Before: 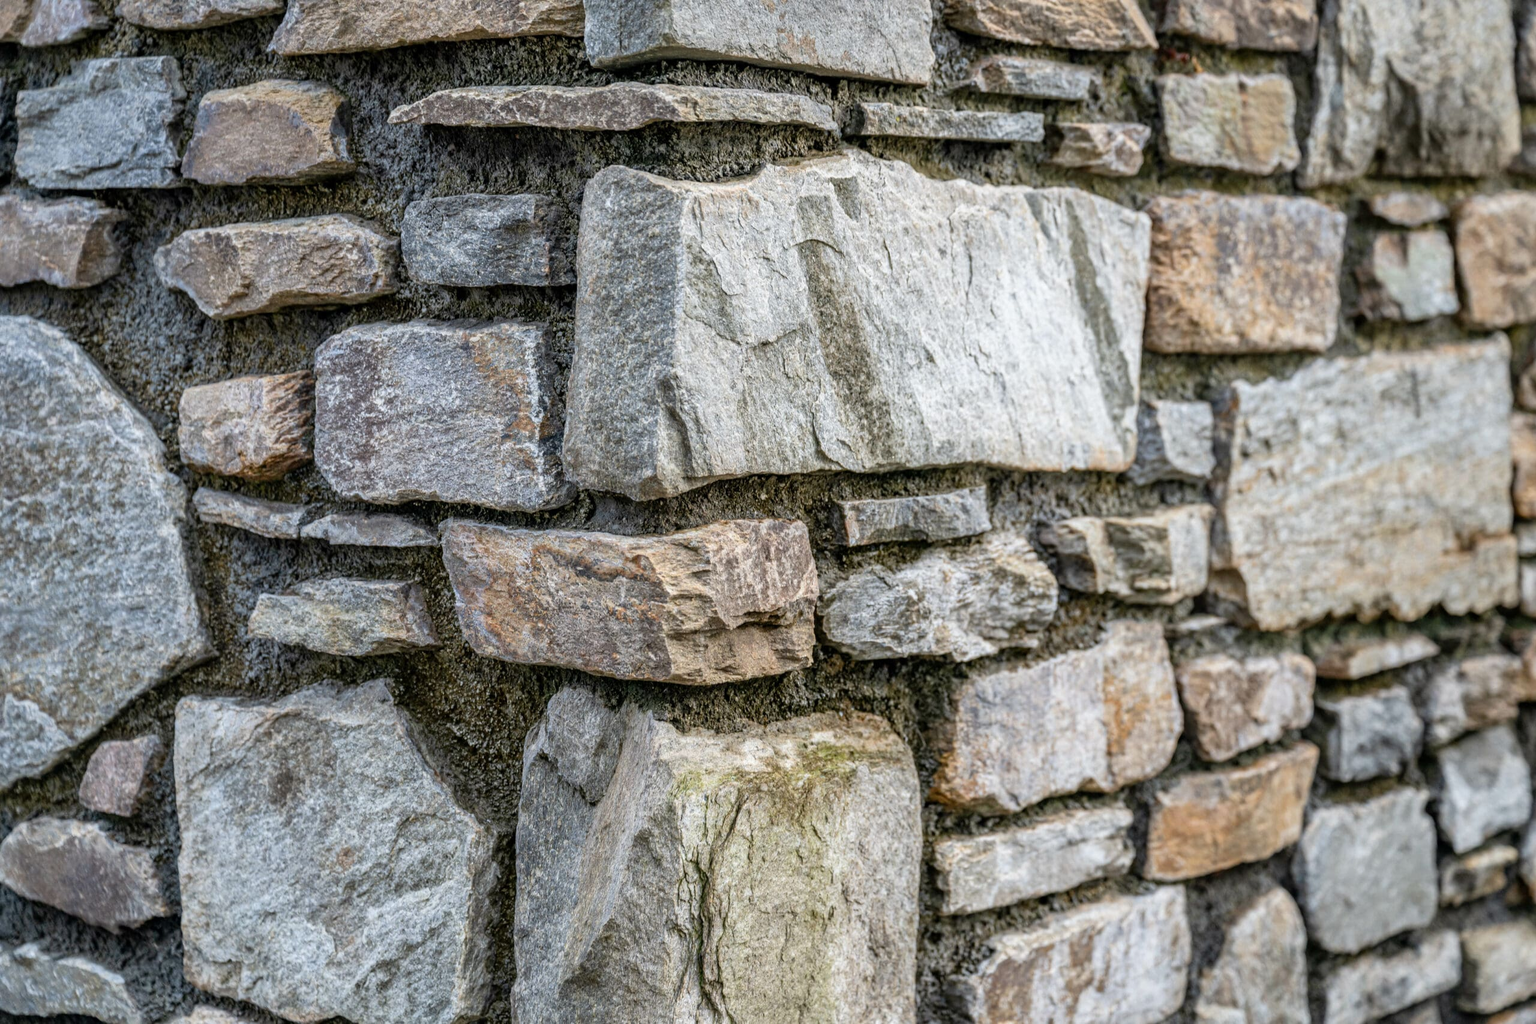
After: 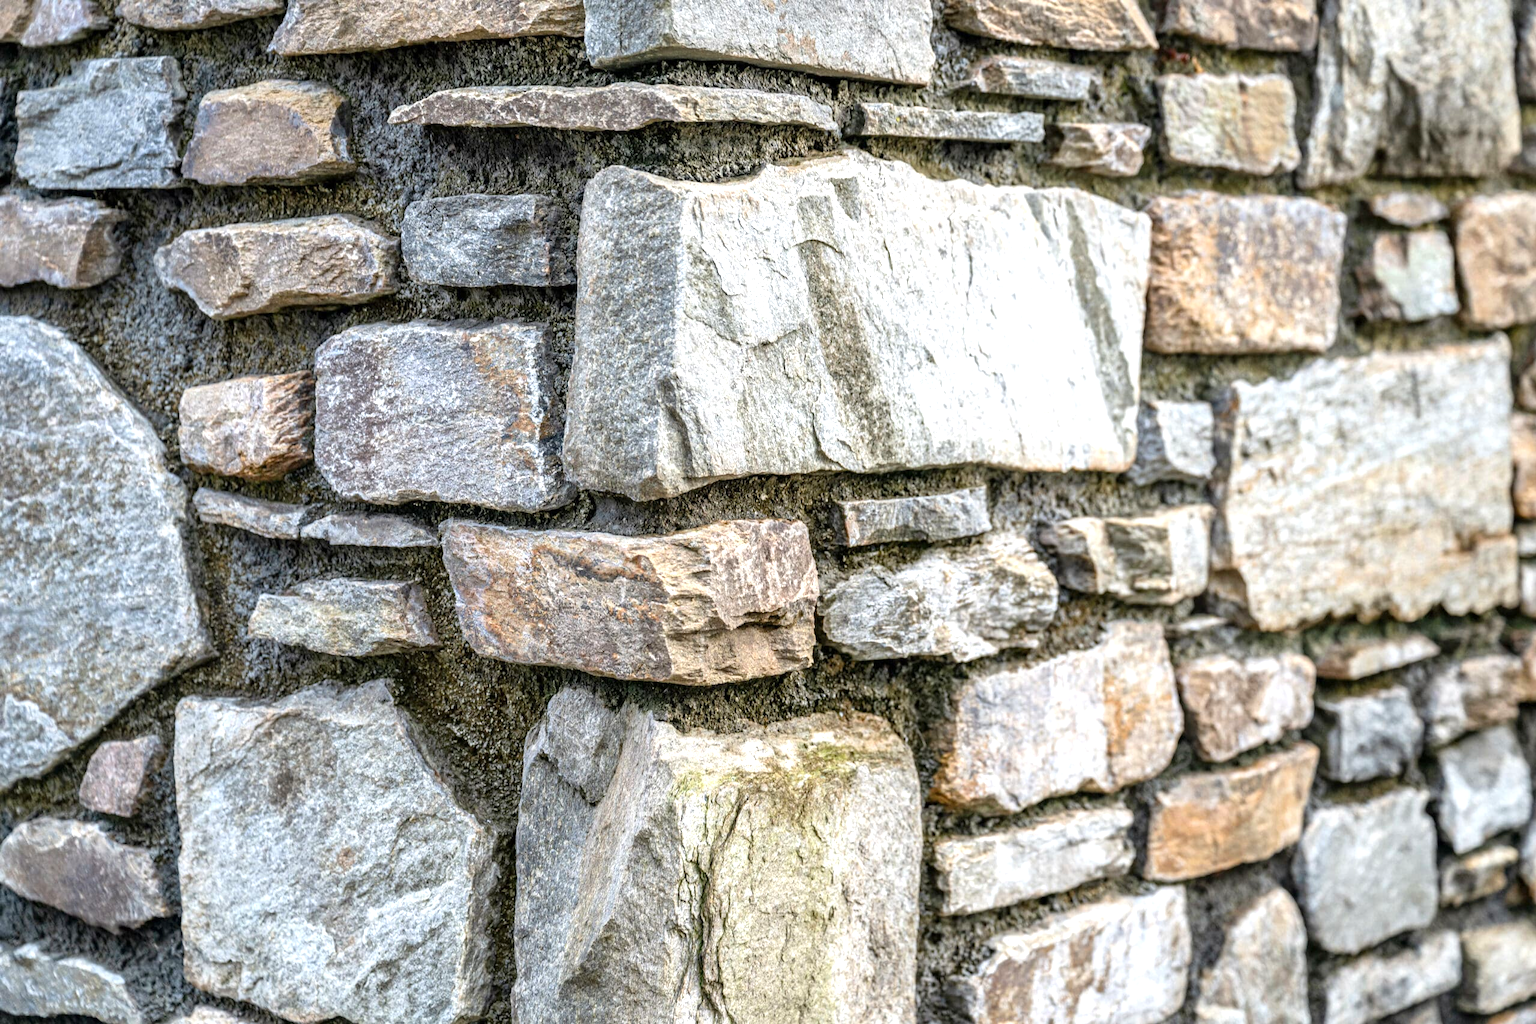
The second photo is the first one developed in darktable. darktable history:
exposure: exposure 0.729 EV, compensate highlight preservation false
